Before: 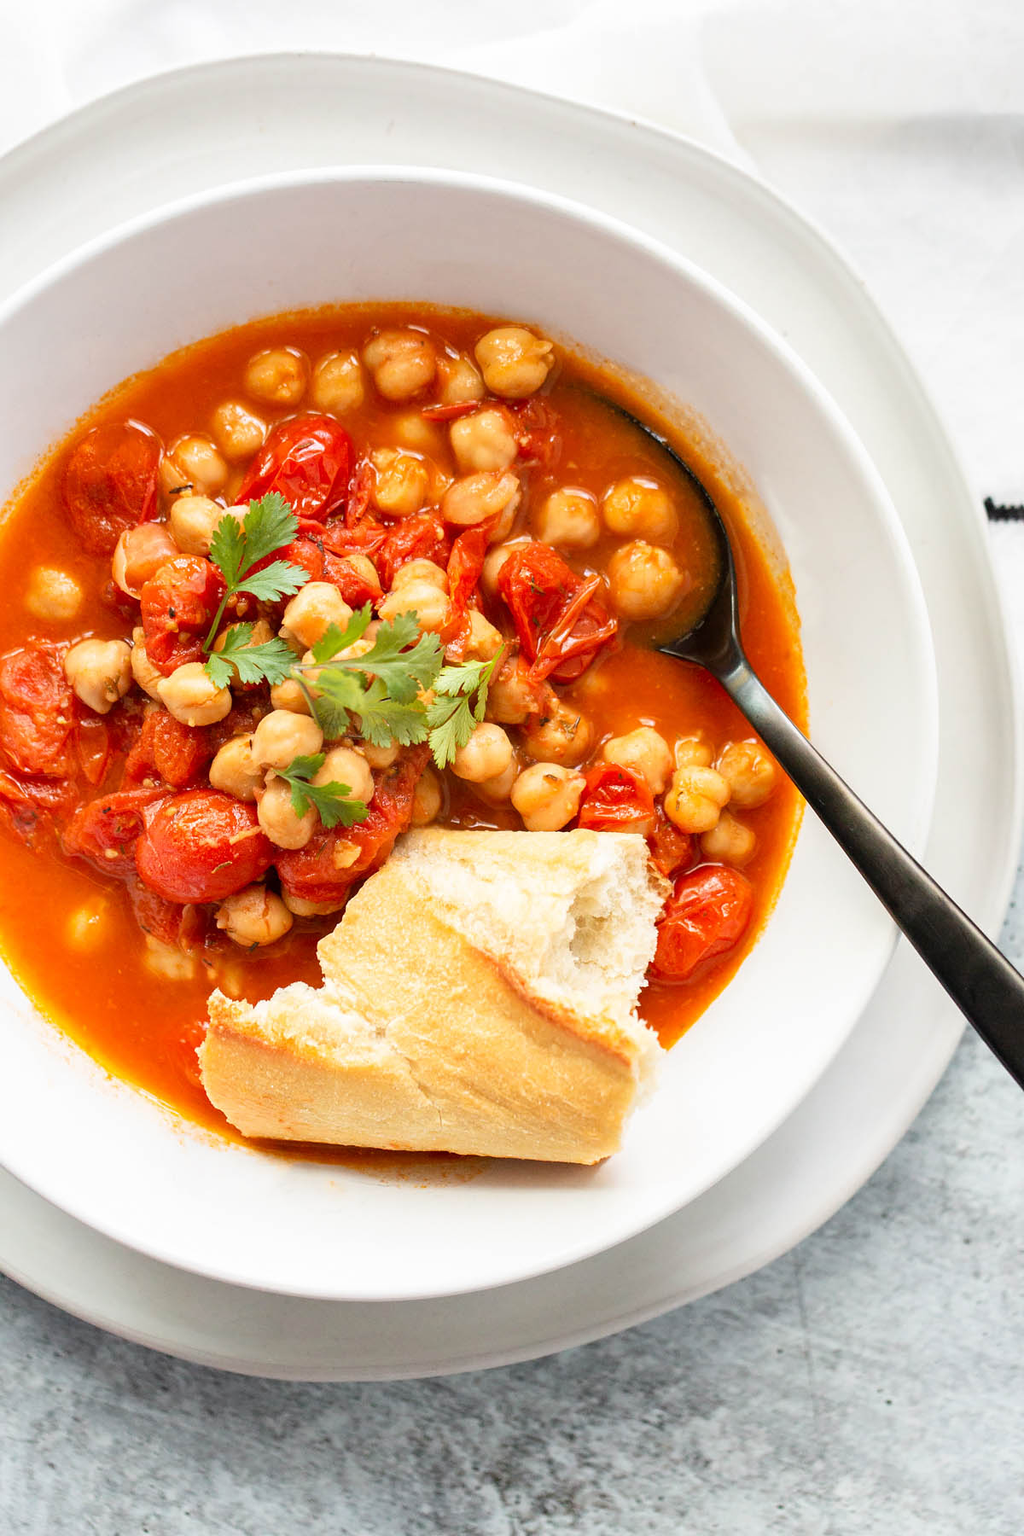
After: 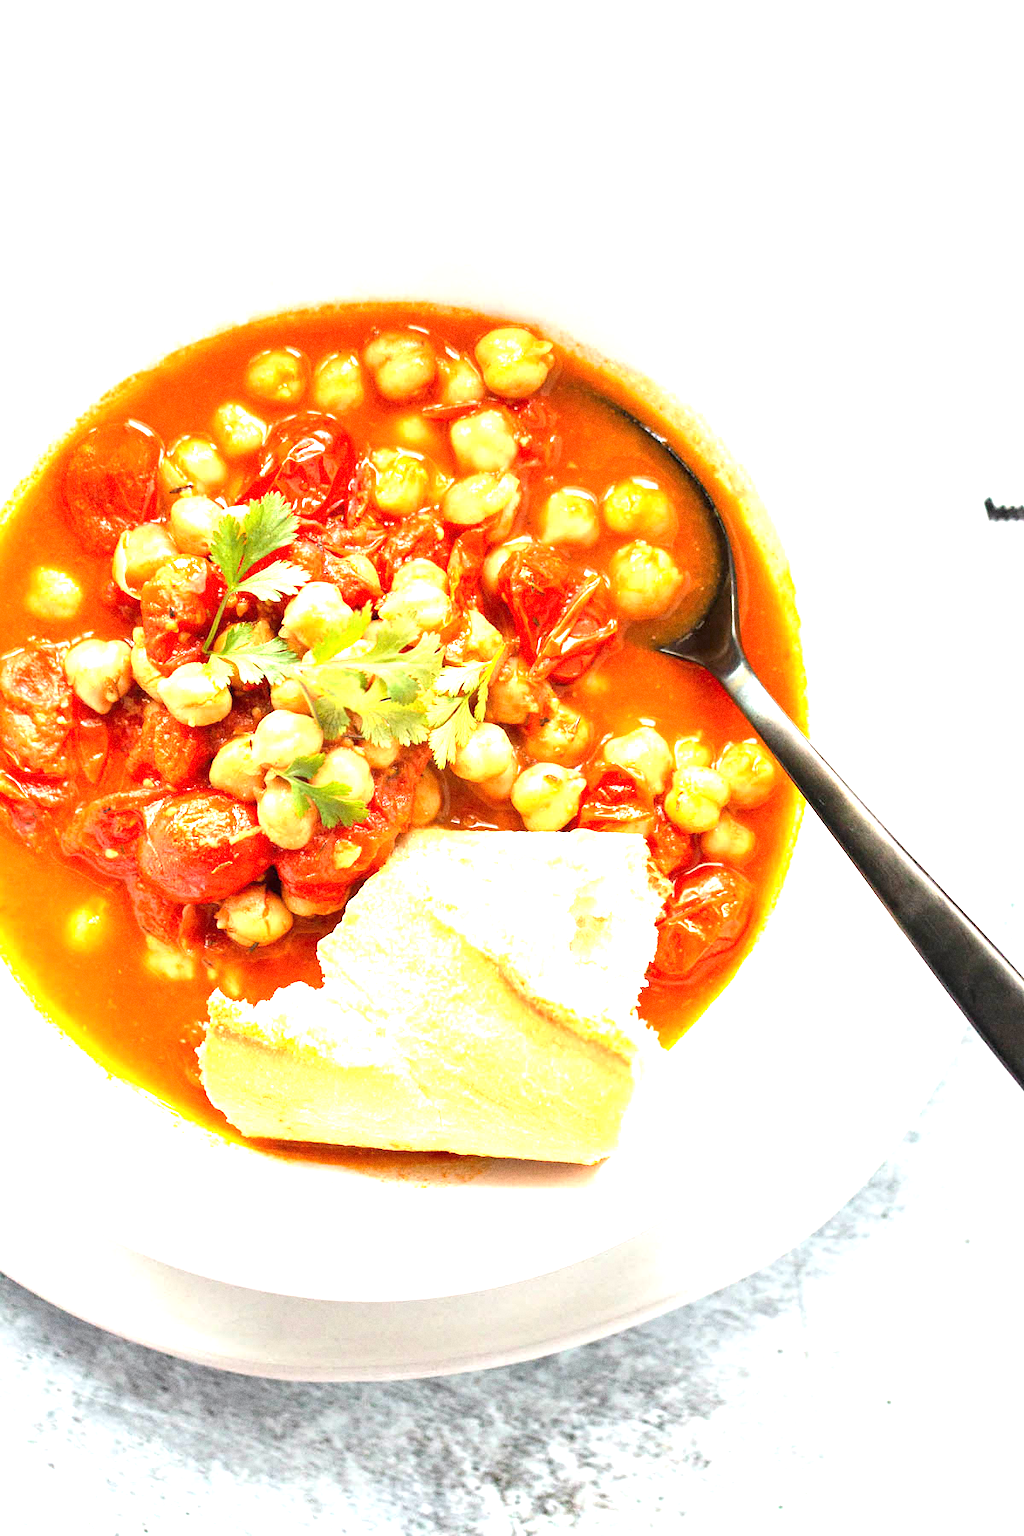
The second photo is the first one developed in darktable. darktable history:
exposure: black level correction 0, exposure 1.5 EV, compensate exposure bias true, compensate highlight preservation false
grain: coarseness 0.09 ISO
